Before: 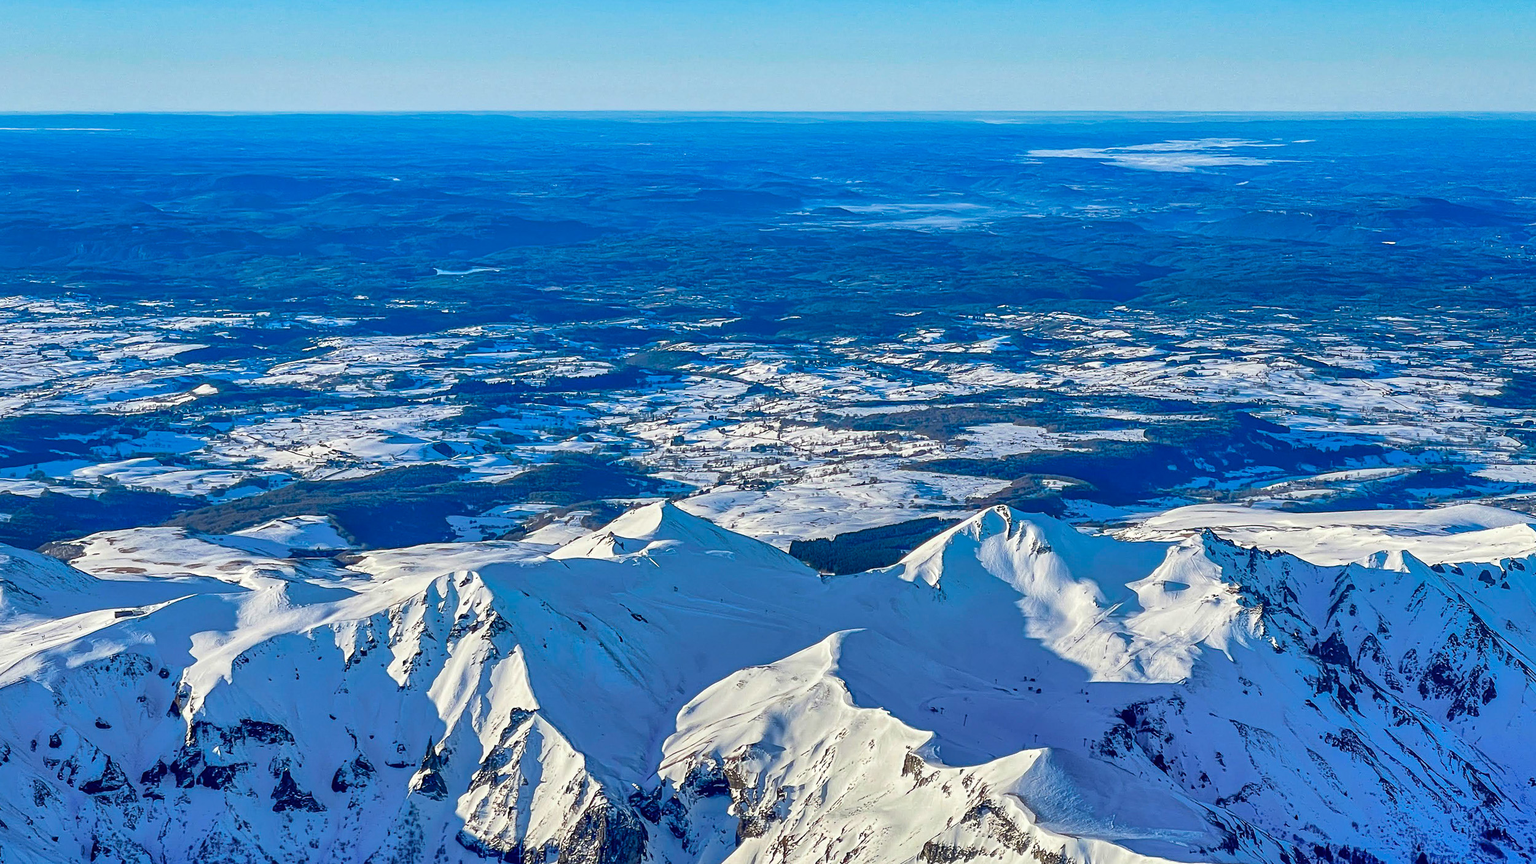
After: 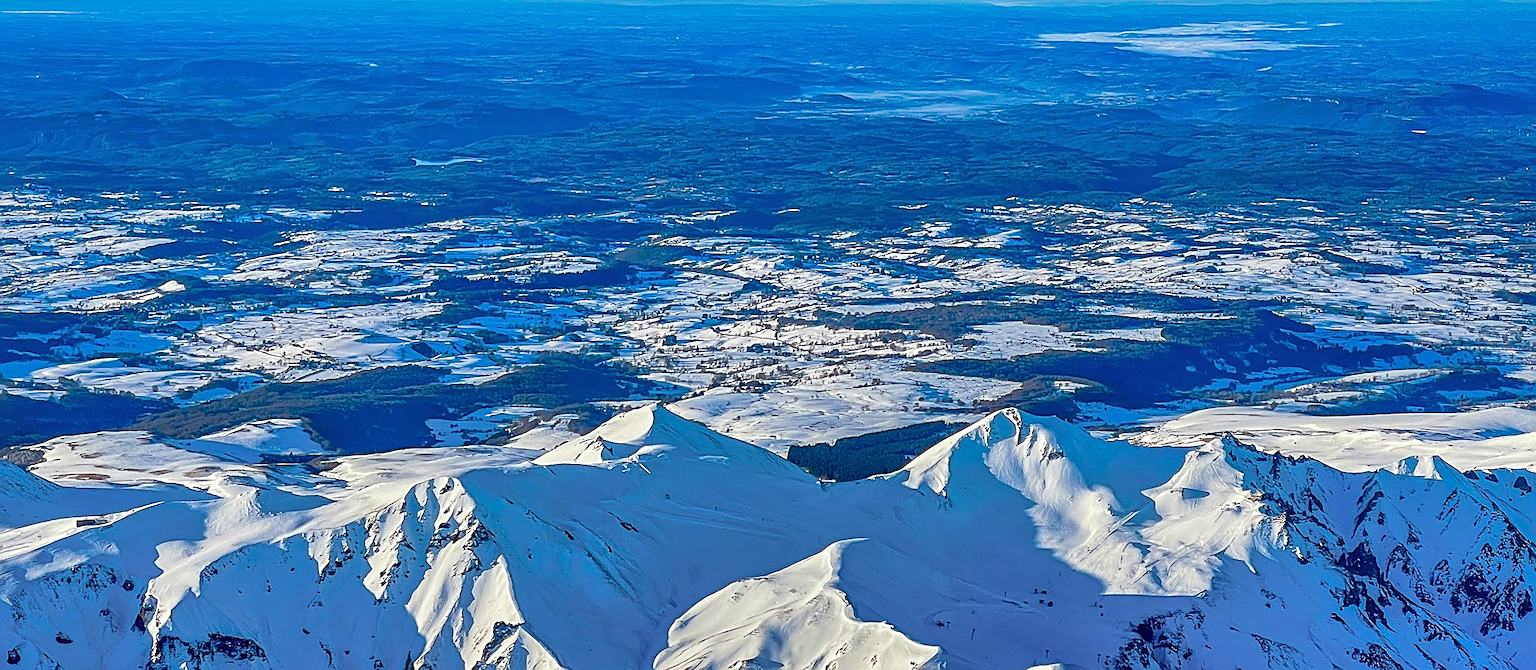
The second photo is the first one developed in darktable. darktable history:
sharpen: on, module defaults
shadows and highlights: shadows 25.23, highlights -23.85
crop and rotate: left 2.769%, top 13.693%, right 2.312%, bottom 12.657%
